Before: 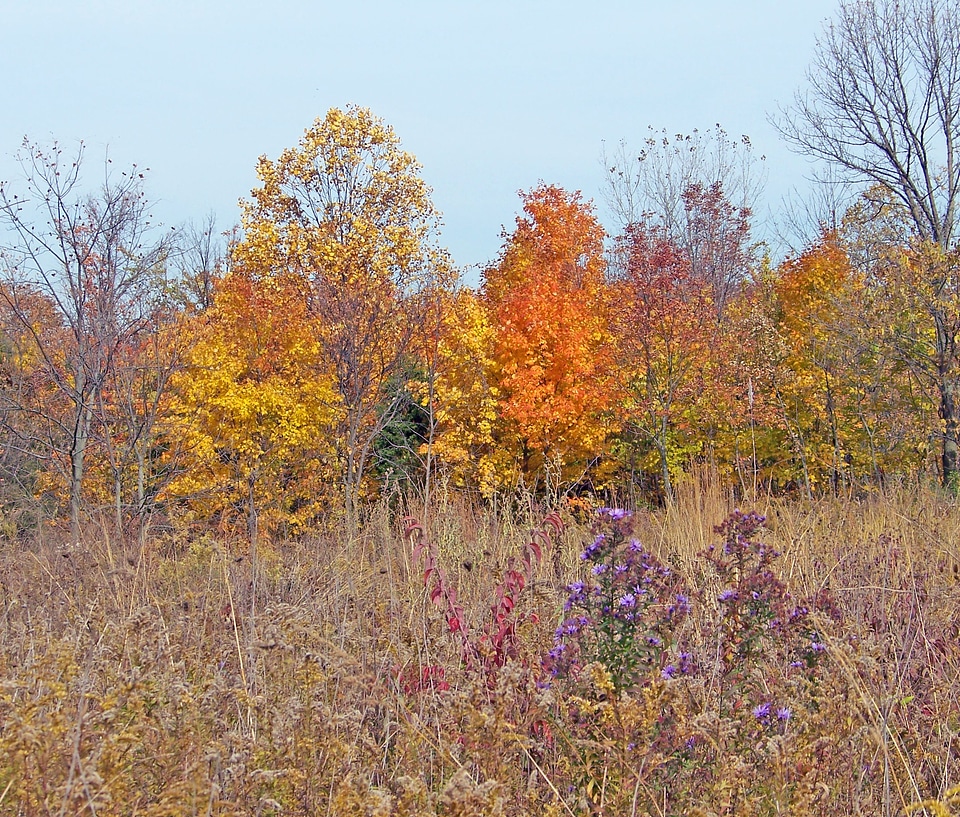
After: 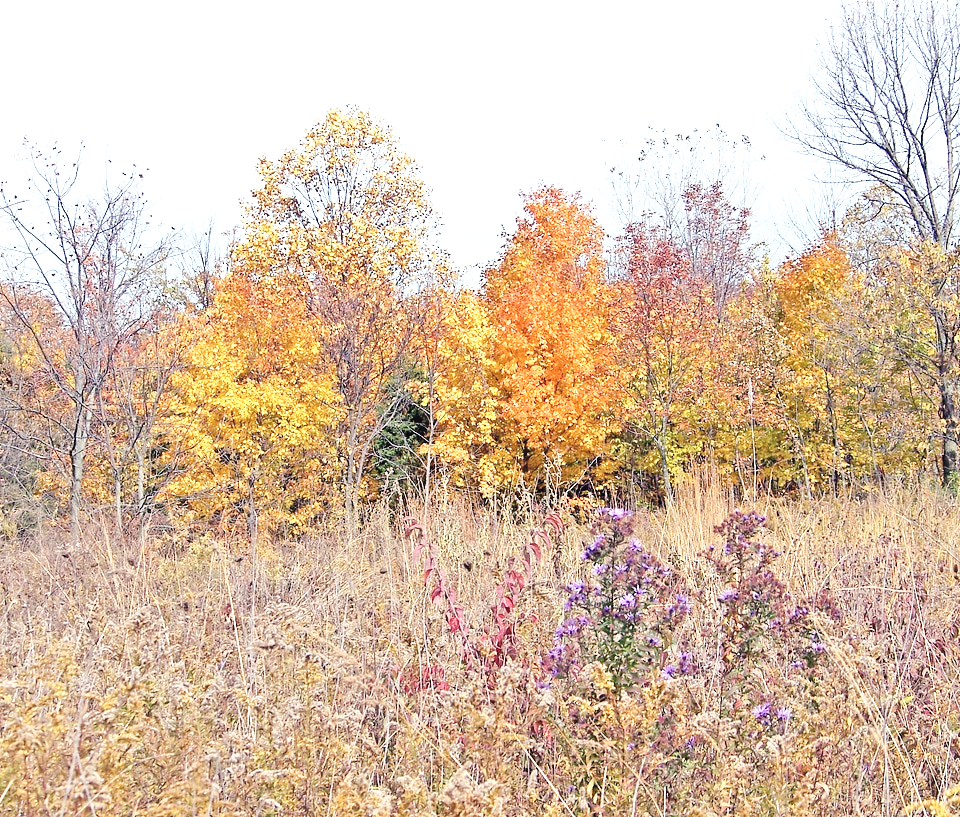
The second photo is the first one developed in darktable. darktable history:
color correction: highlights b* -0.001, saturation 0.797
tone equalizer: -8 EV -0.744 EV, -7 EV -0.731 EV, -6 EV -0.58 EV, -5 EV -0.392 EV, -3 EV 0.385 EV, -2 EV 0.6 EV, -1 EV 0.684 EV, +0 EV 0.76 EV
tone curve: curves: ch0 [(0, 0.023) (0.087, 0.065) (0.184, 0.168) (0.45, 0.54) (0.57, 0.683) (0.722, 0.825) (0.877, 0.948) (1, 1)]; ch1 [(0, 0) (0.388, 0.369) (0.44, 0.44) (0.489, 0.481) (0.534, 0.561) (0.657, 0.659) (1, 1)]; ch2 [(0, 0) (0.353, 0.317) (0.408, 0.427) (0.472, 0.46) (0.5, 0.496) (0.537, 0.534) (0.576, 0.592) (0.625, 0.631) (1, 1)], preserve colors none
exposure: black level correction -0.003, exposure 0.031 EV, compensate highlight preservation false
